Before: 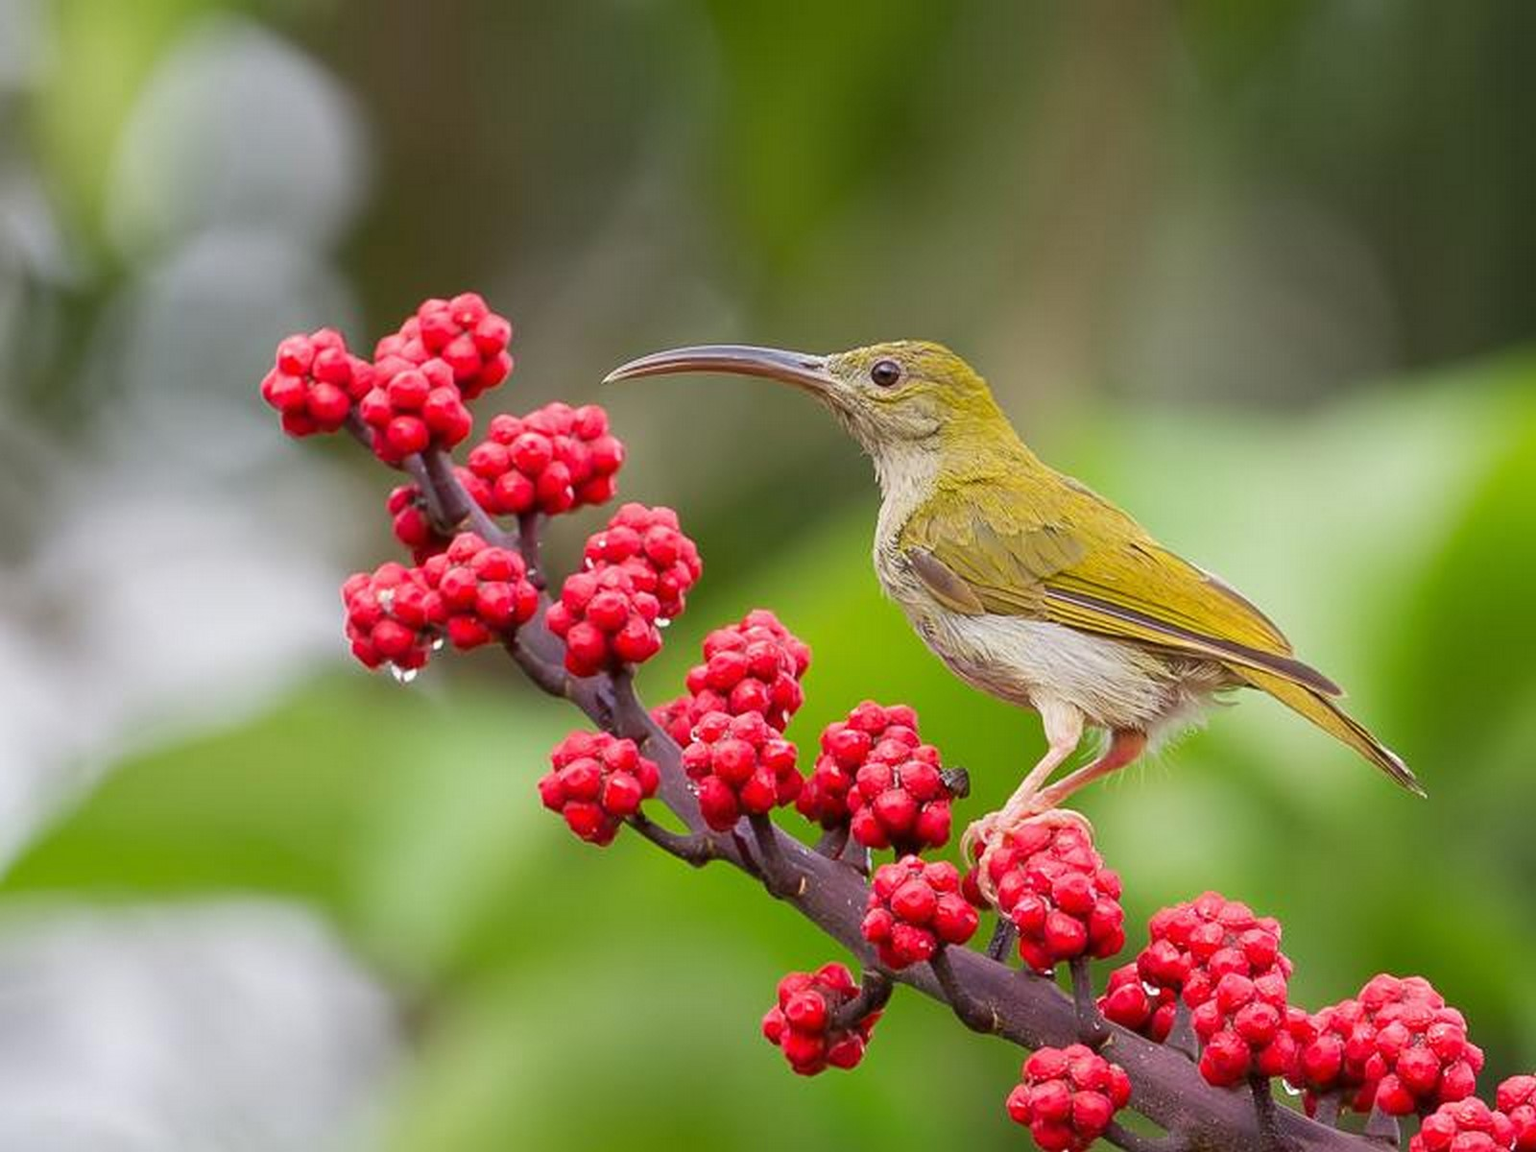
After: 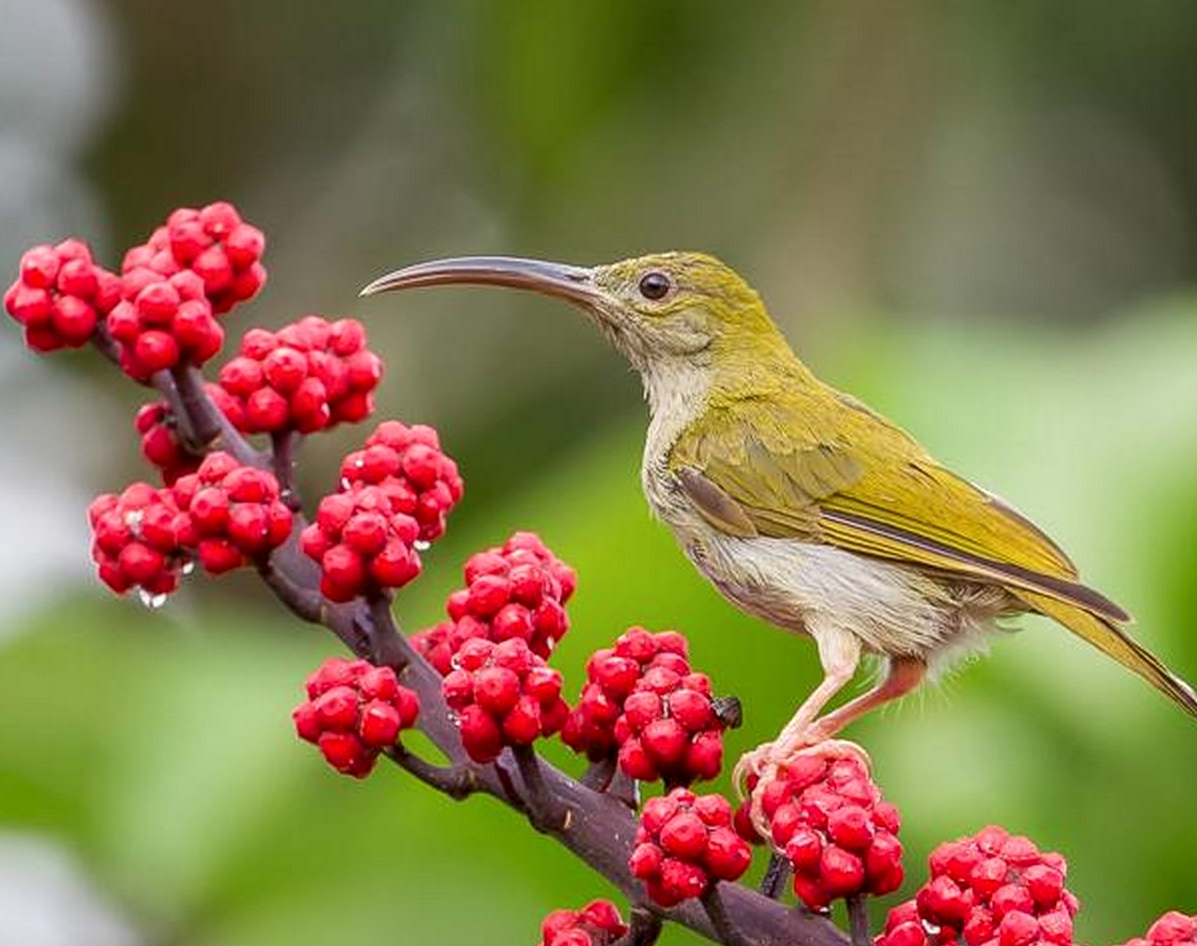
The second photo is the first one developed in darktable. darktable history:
local contrast: on, module defaults
crop: left 16.768%, top 8.653%, right 8.362%, bottom 12.485%
